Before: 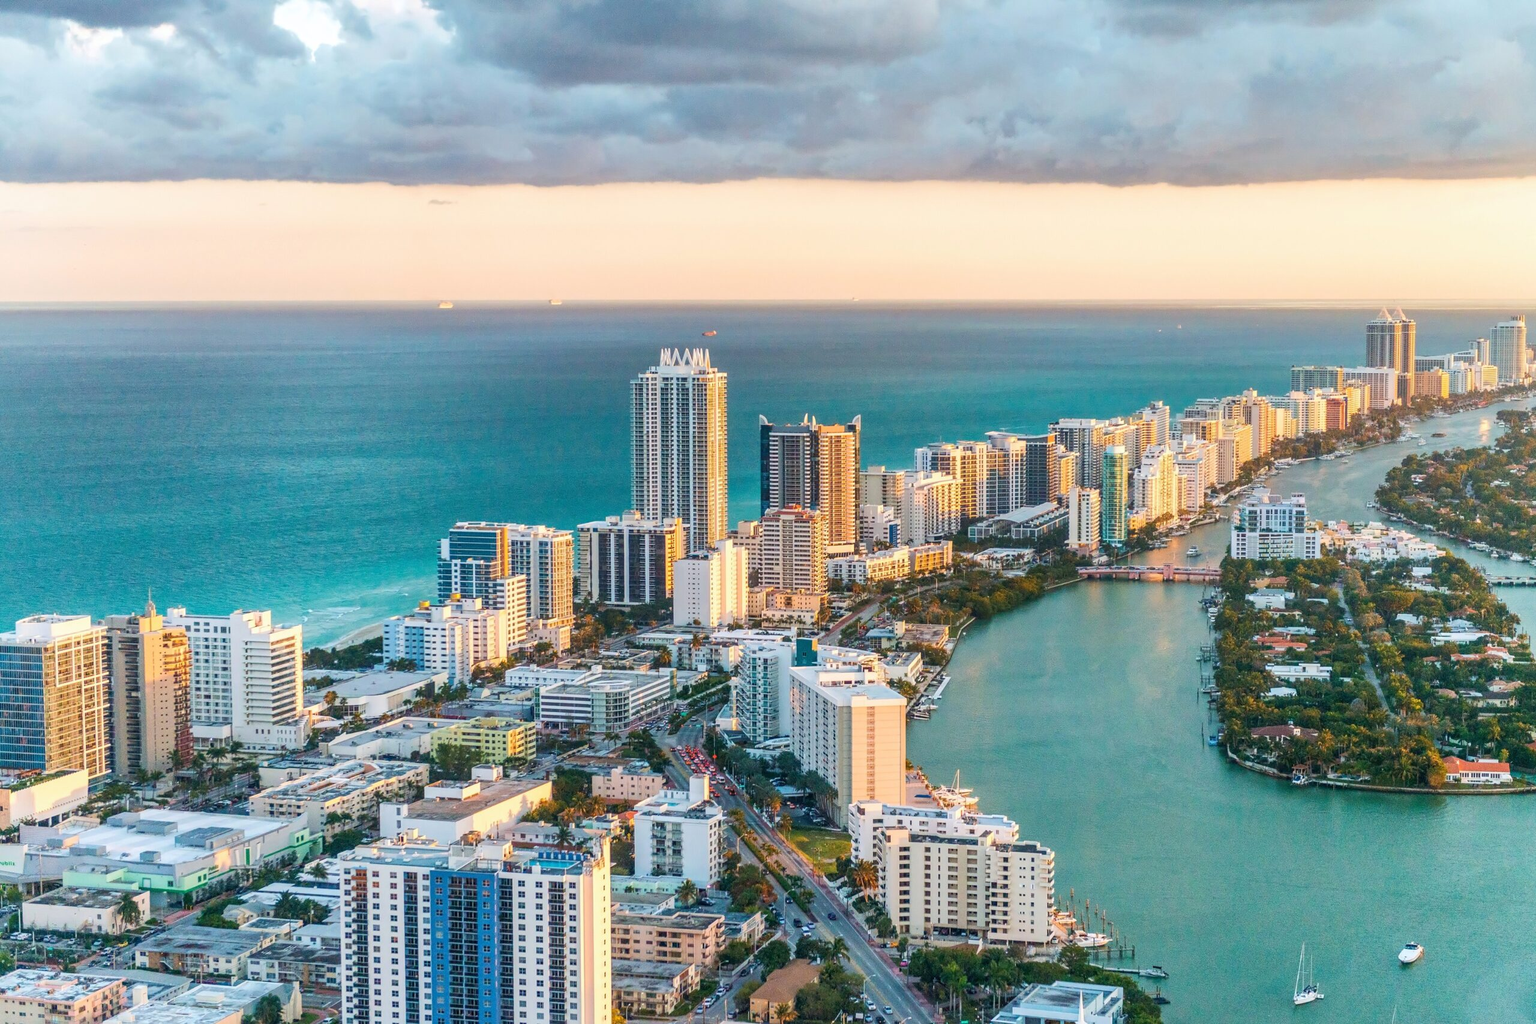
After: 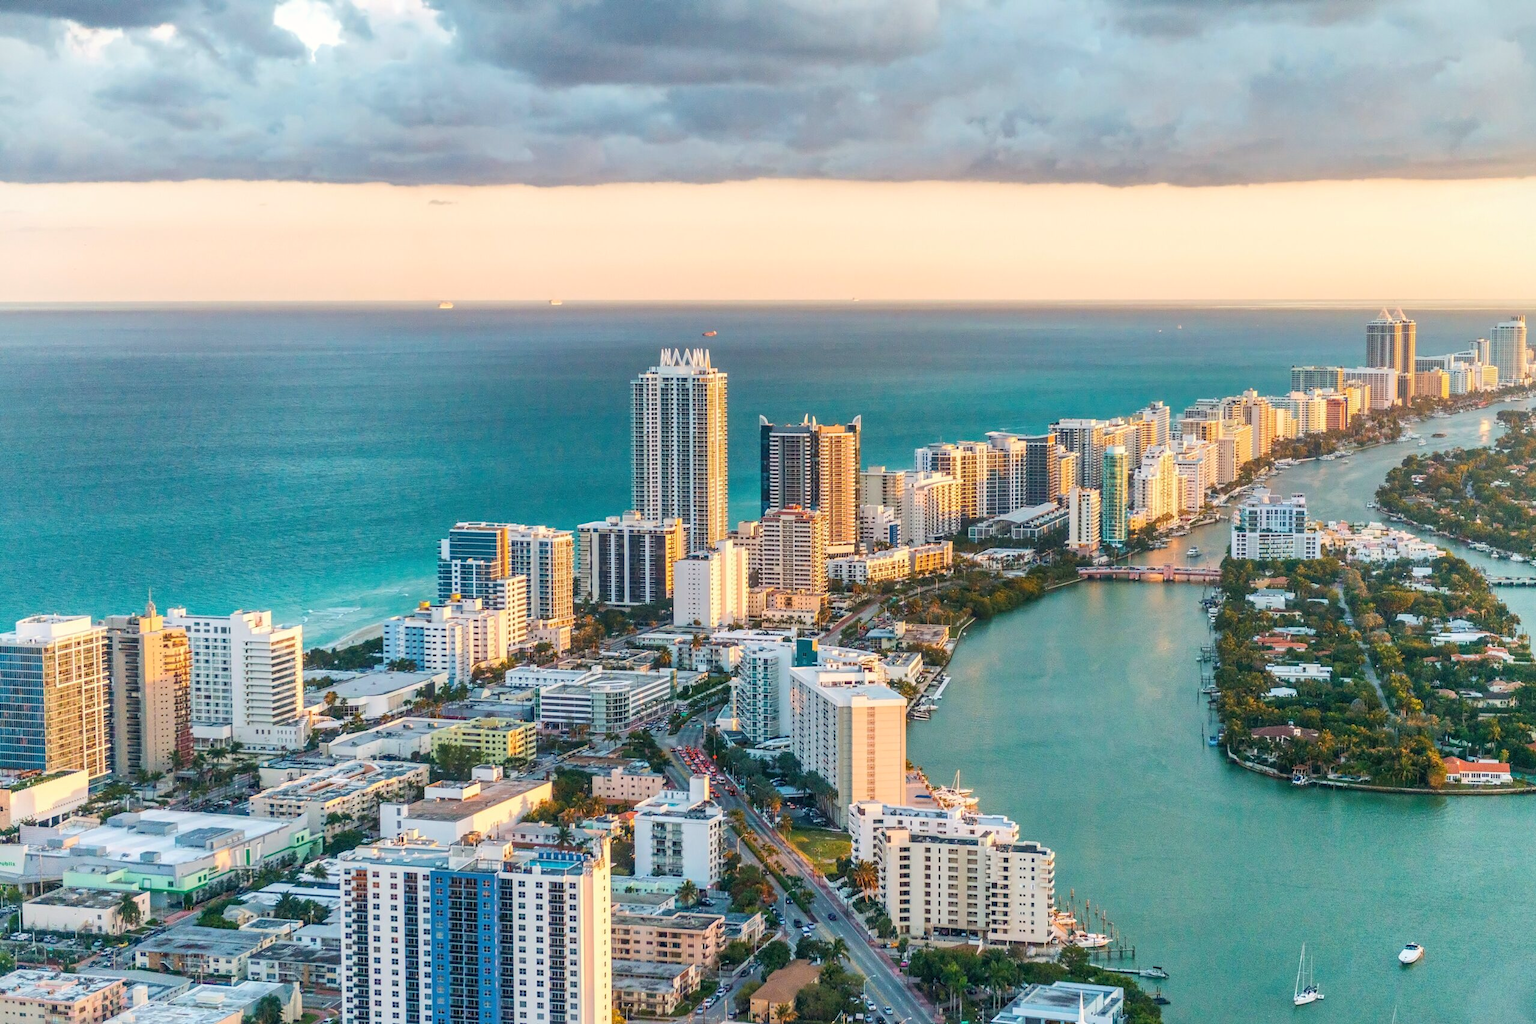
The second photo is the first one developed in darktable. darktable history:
white balance: red 1.009, blue 0.985
vignetting: fall-off start 100%, fall-off radius 71%, brightness -0.434, saturation -0.2, width/height ratio 1.178, dithering 8-bit output, unbound false
exposure: compensate highlight preservation false
